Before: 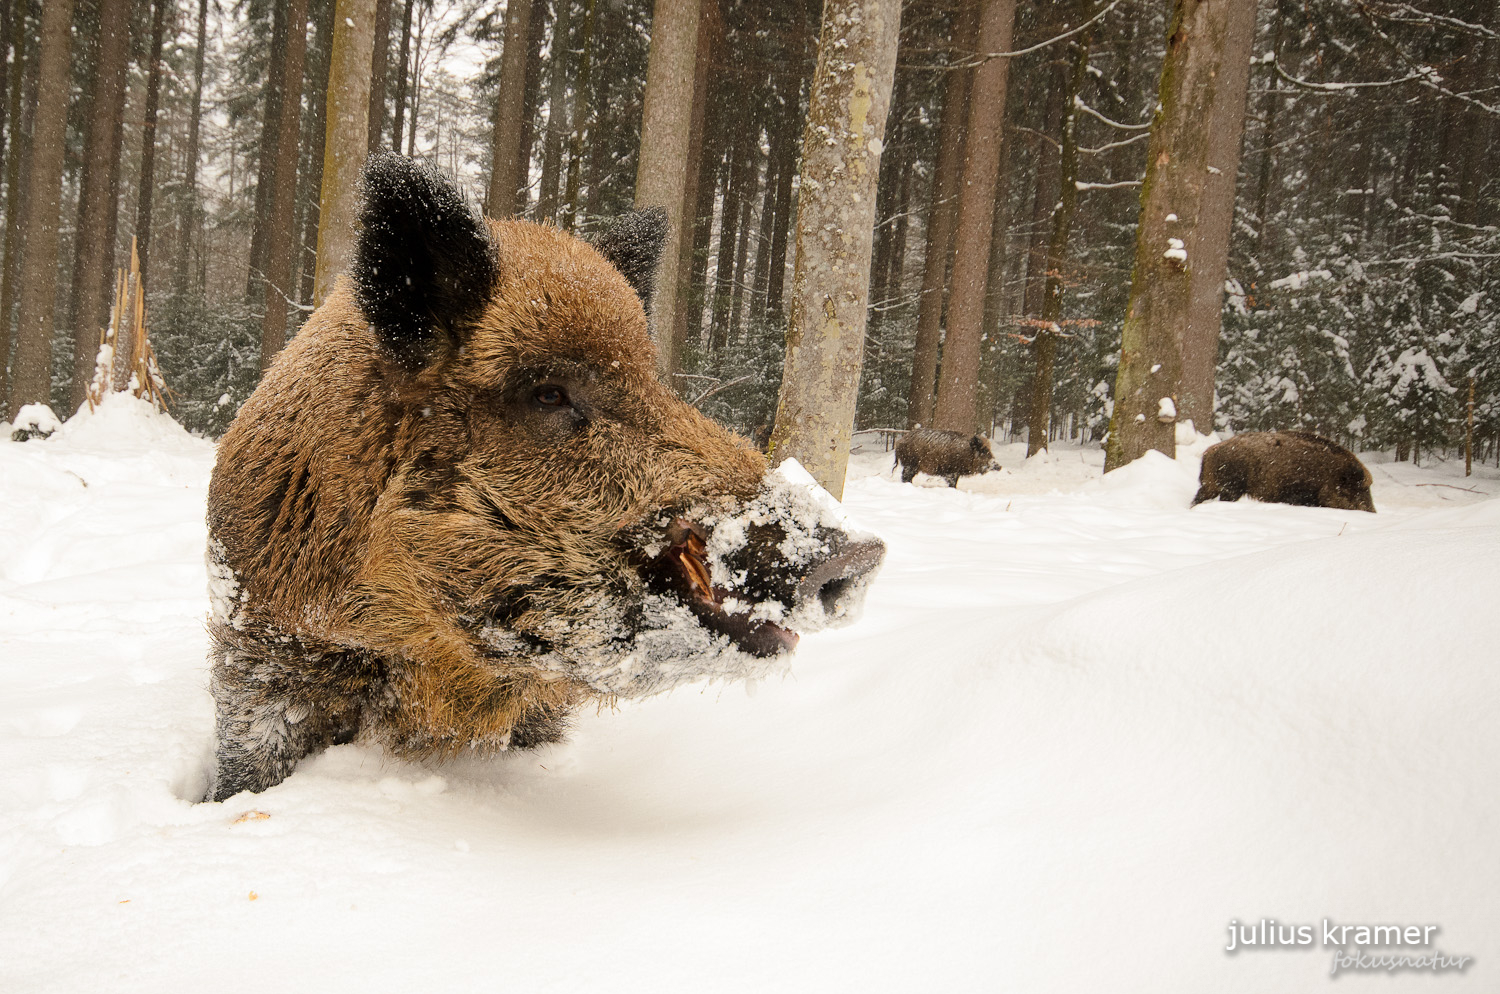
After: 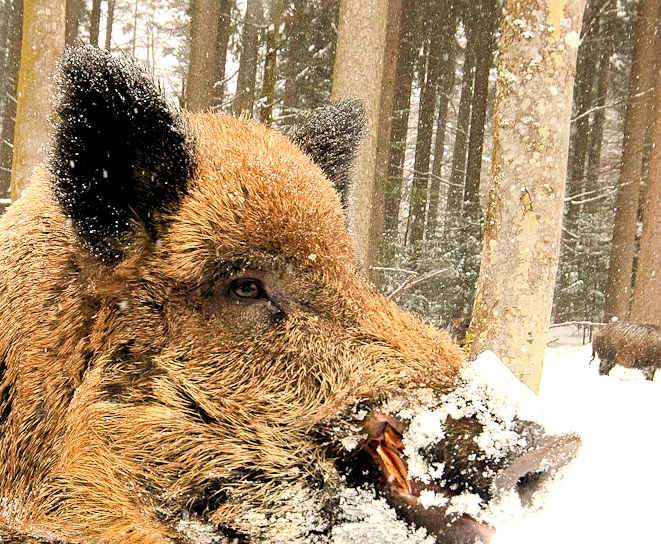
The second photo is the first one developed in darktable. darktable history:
crop: left 20.248%, top 10.86%, right 35.675%, bottom 34.321%
levels: levels [0.036, 0.364, 0.827]
sharpen: amount 0.2
